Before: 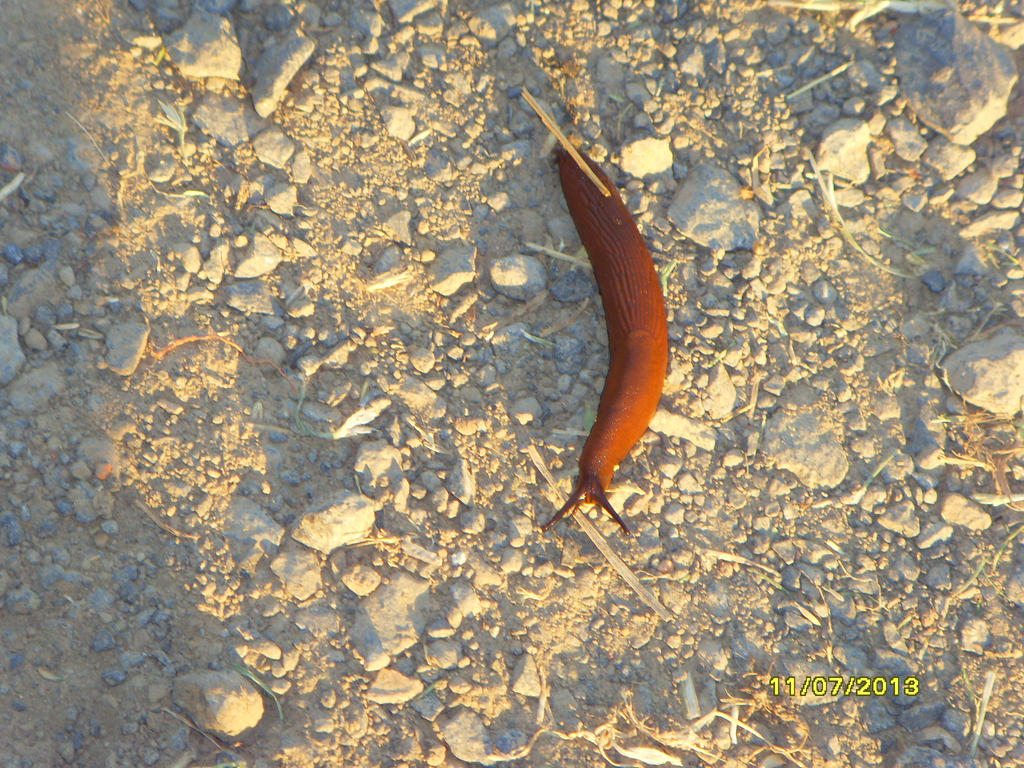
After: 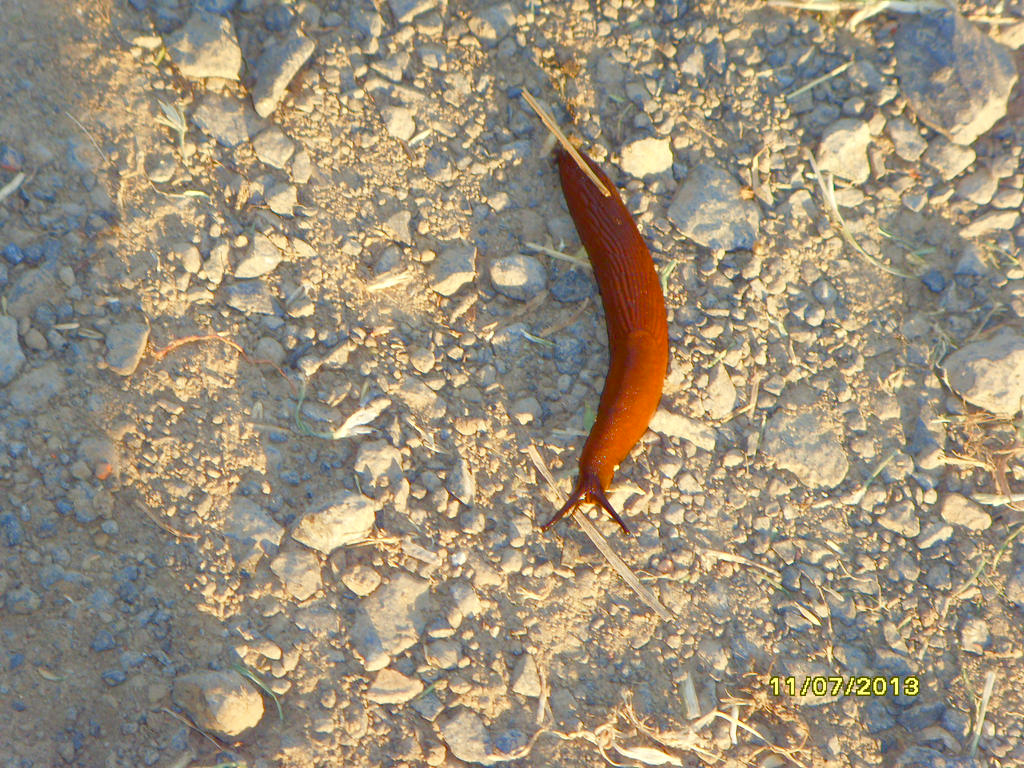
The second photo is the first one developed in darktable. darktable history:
color balance rgb: linear chroma grading › shadows 10.342%, linear chroma grading › highlights 10.451%, linear chroma grading › global chroma 15.078%, linear chroma grading › mid-tones 14.708%, perceptual saturation grading › global saturation 20%, perceptual saturation grading › highlights -50.095%, perceptual saturation grading › shadows 30.758%, global vibrance -24.565%
